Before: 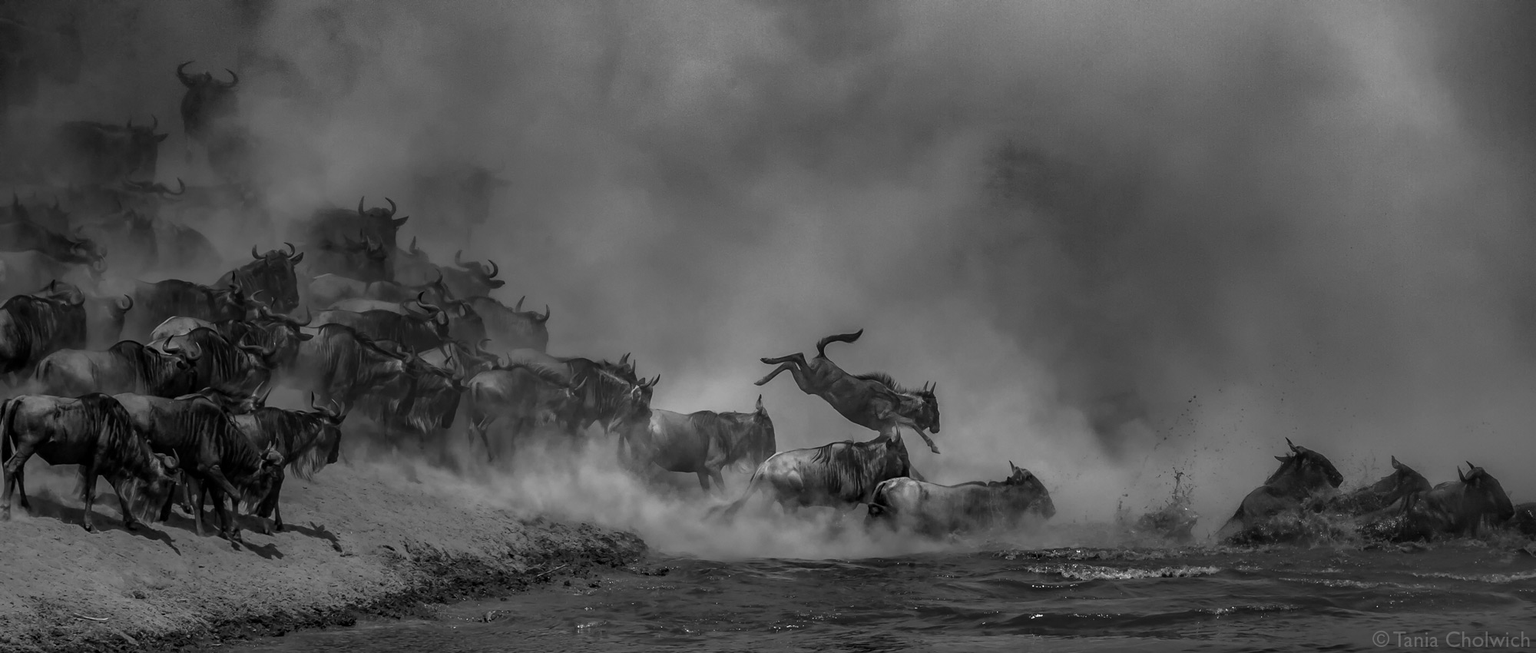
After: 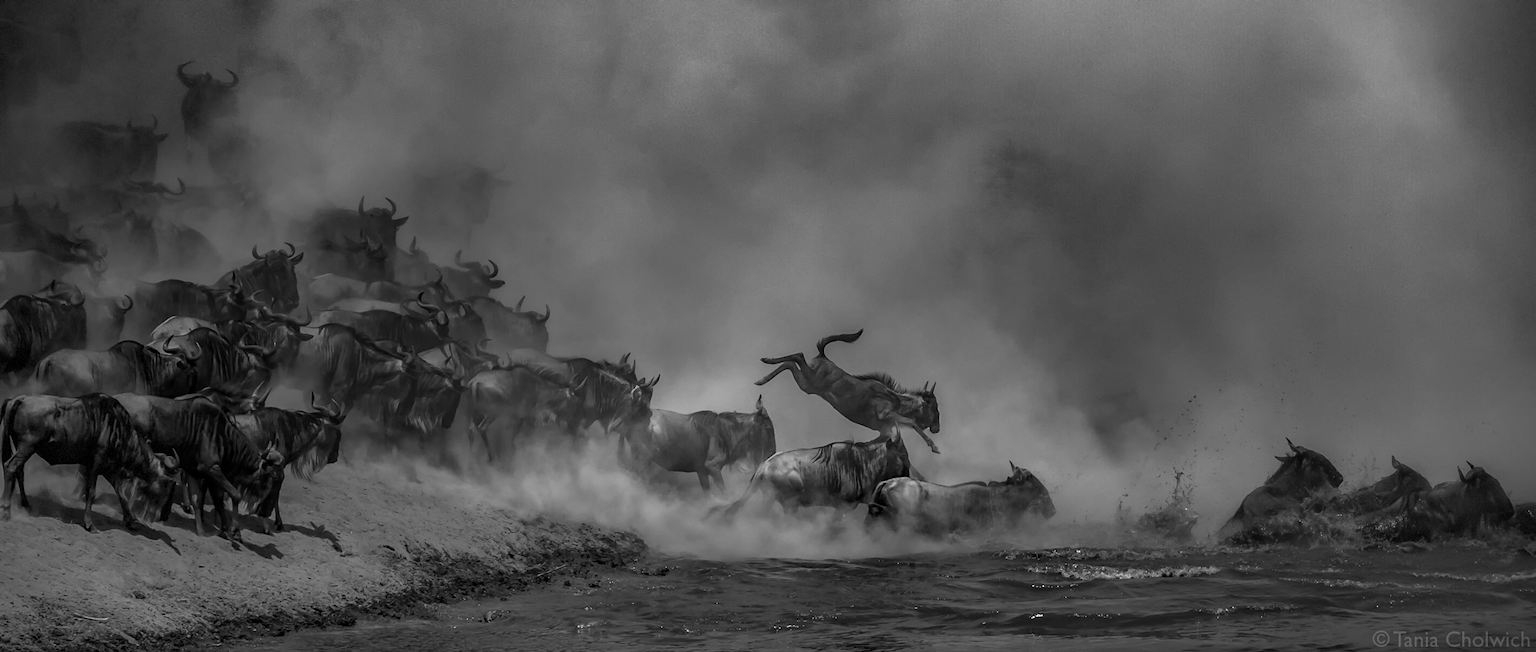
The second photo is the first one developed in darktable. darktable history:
color zones: curves: ch0 [(0, 0.558) (0.143, 0.548) (0.286, 0.447) (0.429, 0.259) (0.571, 0.5) (0.714, 0.5) (0.857, 0.593) (1, 0.558)]; ch1 [(0, 0.543) (0.01, 0.544) (0.12, 0.492) (0.248, 0.458) (0.5, 0.534) (0.748, 0.5) (0.99, 0.469) (1, 0.543)]; ch2 [(0, 0.507) (0.143, 0.522) (0.286, 0.505) (0.429, 0.5) (0.571, 0.5) (0.714, 0.5) (0.857, 0.5) (1, 0.507)]
vignetting: dithering 8-bit output, unbound false
